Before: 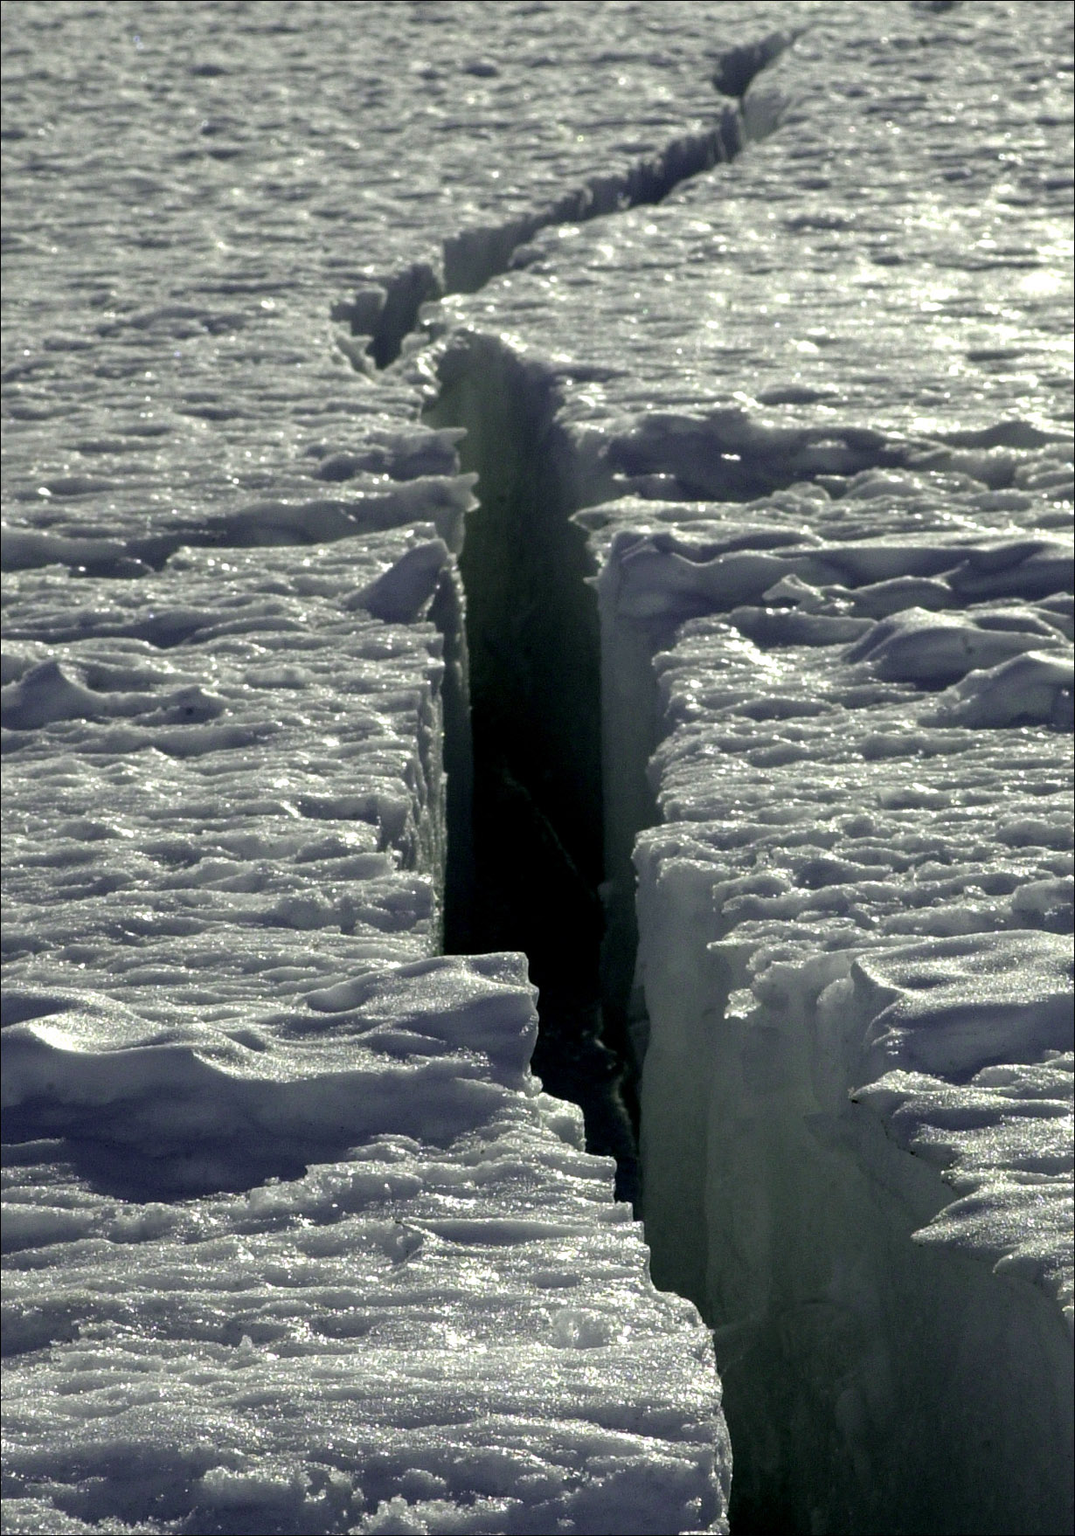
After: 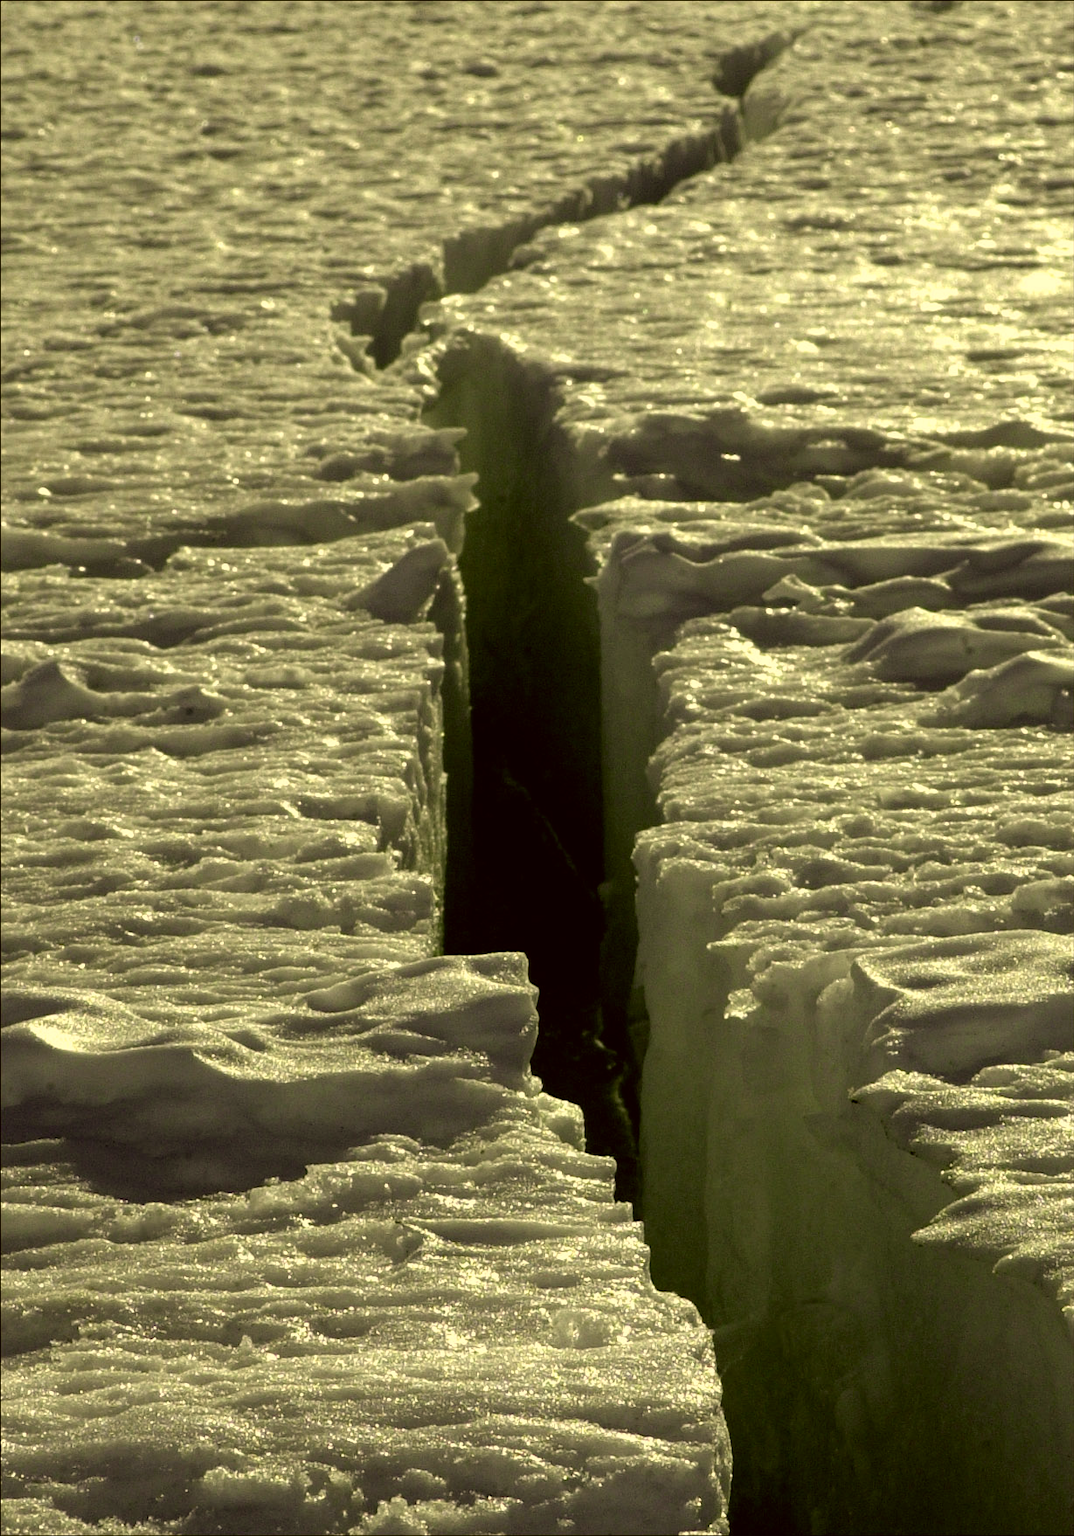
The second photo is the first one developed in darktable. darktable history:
color correction: highlights a* 0.171, highlights b* 29.22, shadows a* -0.216, shadows b* 20.91
